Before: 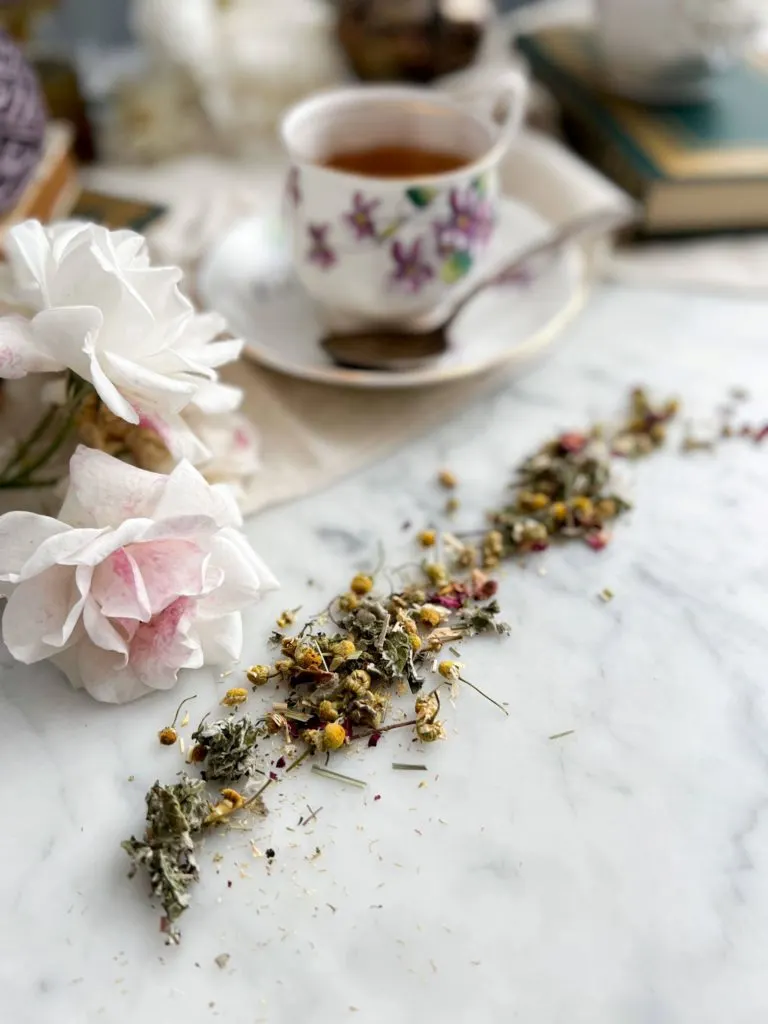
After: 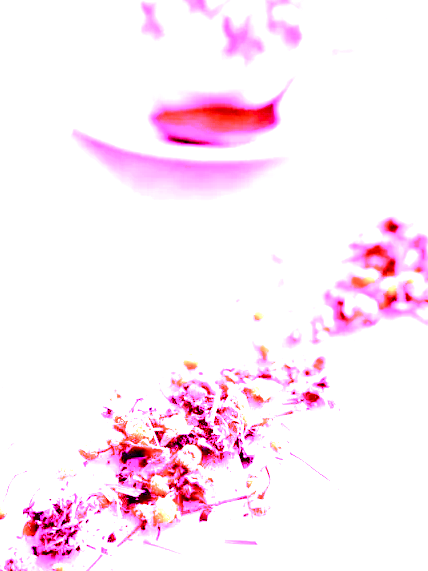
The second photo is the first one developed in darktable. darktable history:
crop and rotate: left 22.13%, top 22.054%, right 22.026%, bottom 22.102%
white balance: red 8, blue 8
color balance rgb: shadows lift › luminance -7.7%, shadows lift › chroma 2.13%, shadows lift › hue 165.27°, power › luminance -7.77%, power › chroma 1.34%, power › hue 330.55°, highlights gain › luminance -33.33%, highlights gain › chroma 5.68%, highlights gain › hue 217.2°, global offset › luminance -0.33%, global offset › chroma 0.11%, global offset › hue 165.27°, perceptual saturation grading › global saturation 27.72%, perceptual saturation grading › highlights -25%, perceptual saturation grading › mid-tones 25%, perceptual saturation grading › shadows 50%
